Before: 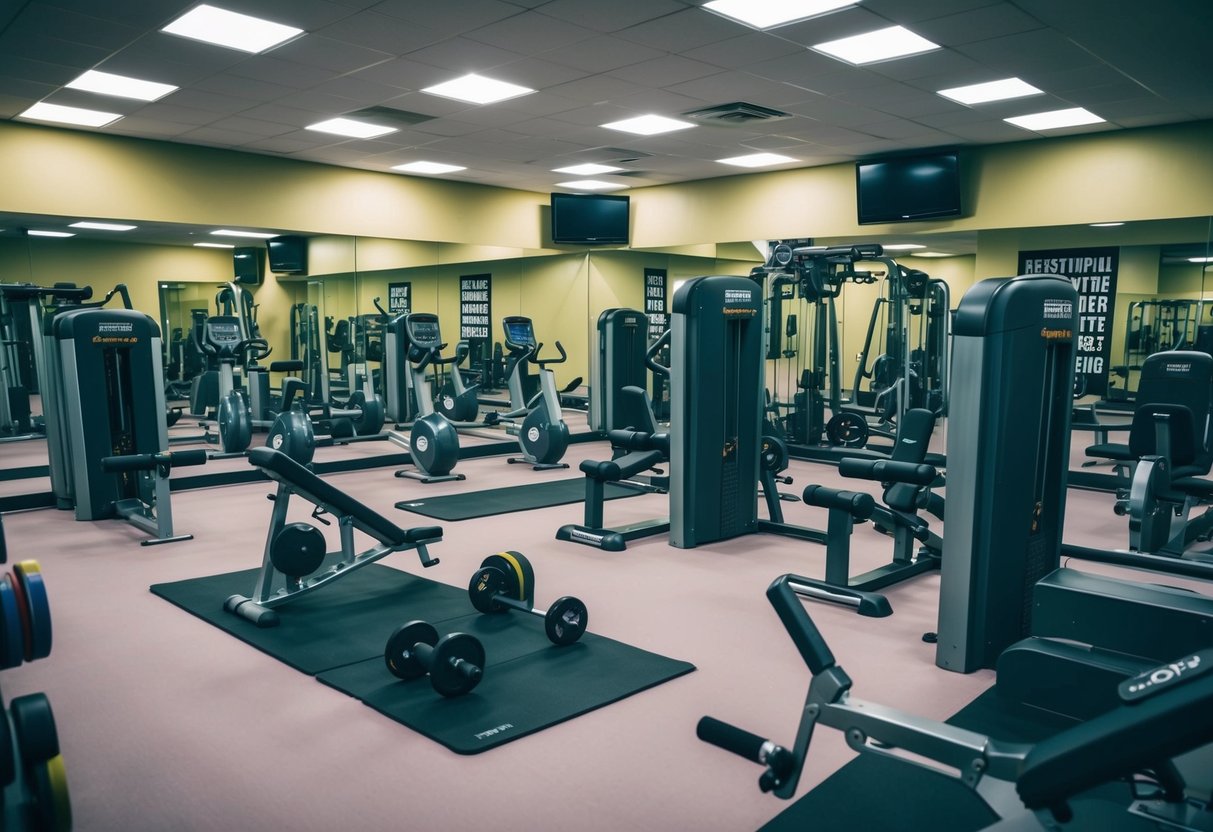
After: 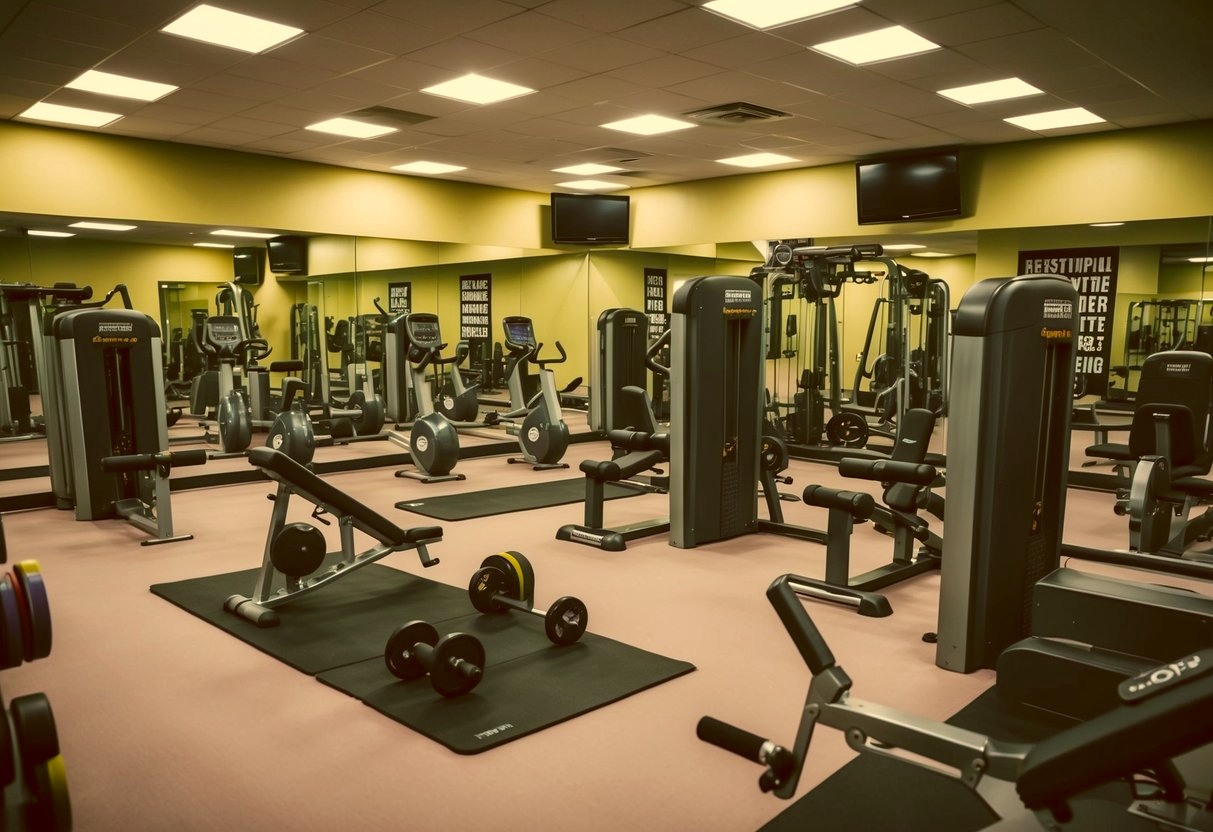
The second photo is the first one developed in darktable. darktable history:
color correction: highlights a* 1.08, highlights b* 24.18, shadows a* 15.89, shadows b* 24.97
